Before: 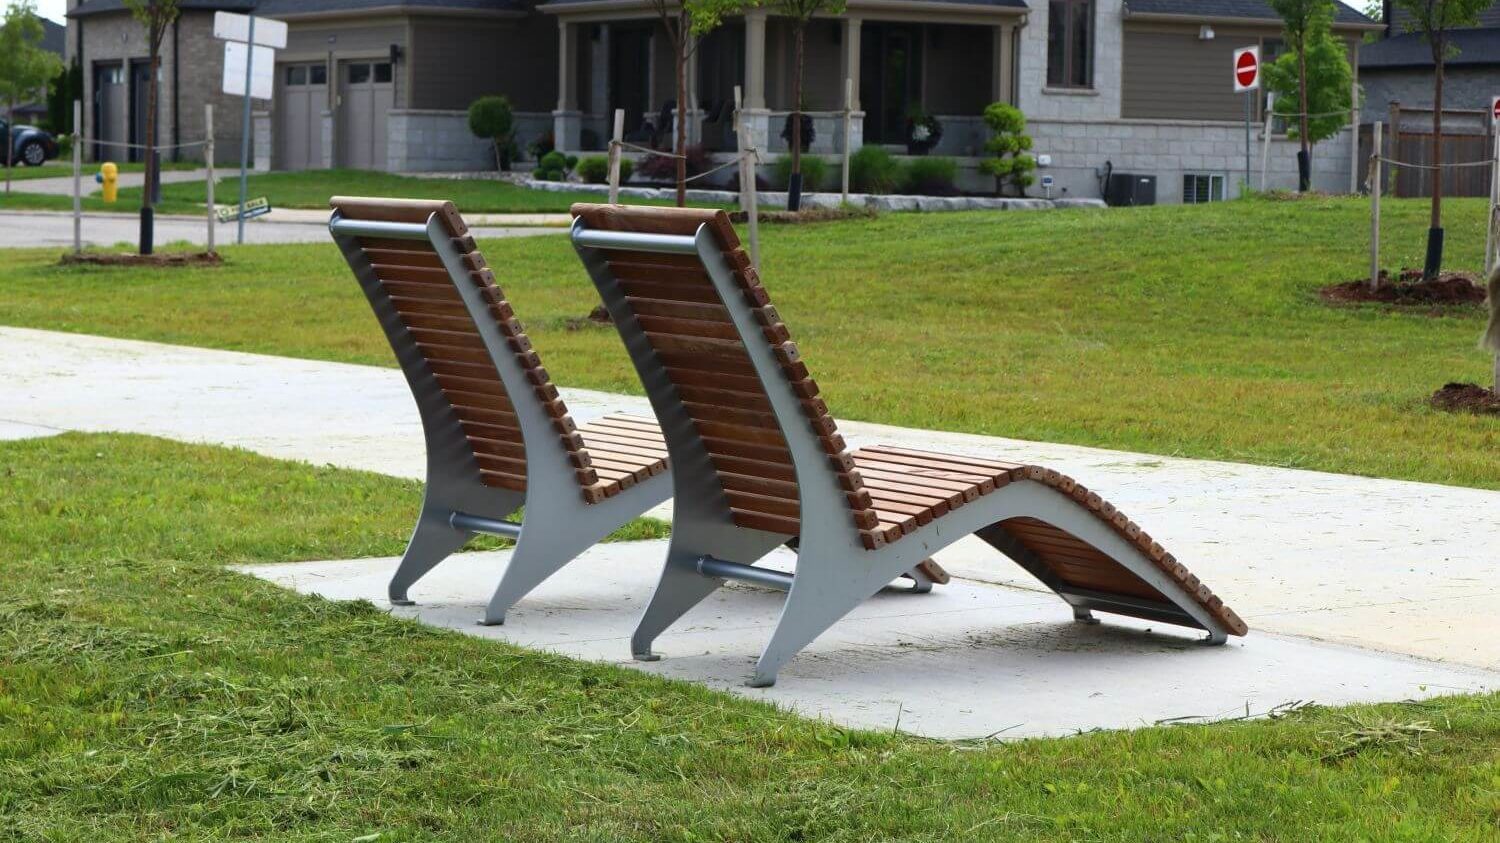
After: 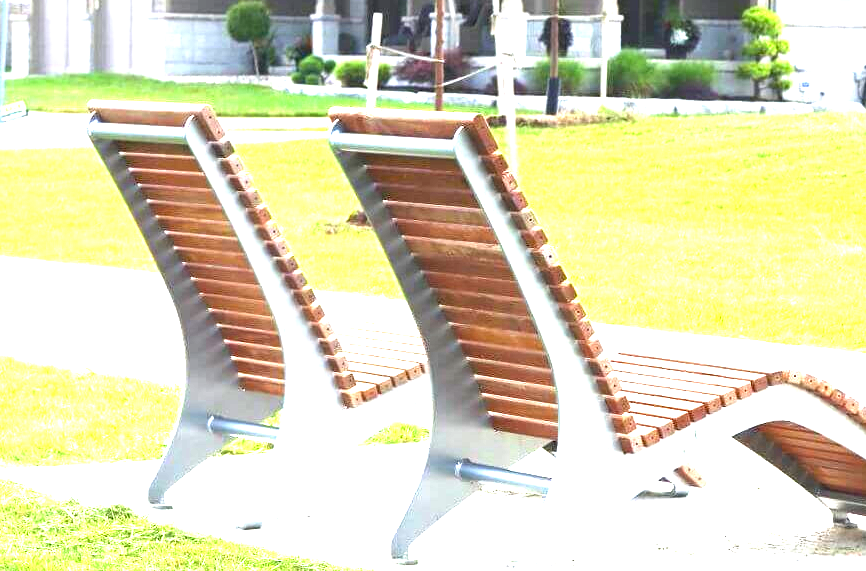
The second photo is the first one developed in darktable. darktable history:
crop: left 16.182%, top 11.413%, right 26.077%, bottom 20.746%
exposure: exposure 3.056 EV, compensate exposure bias true, compensate highlight preservation false
